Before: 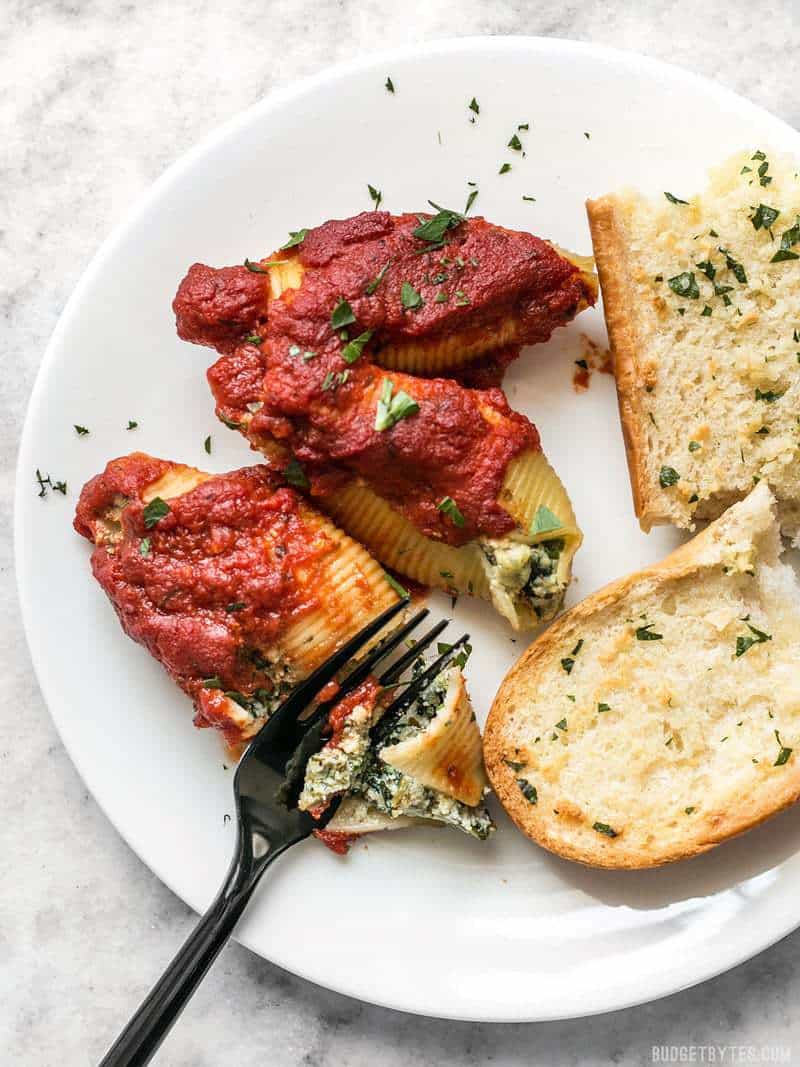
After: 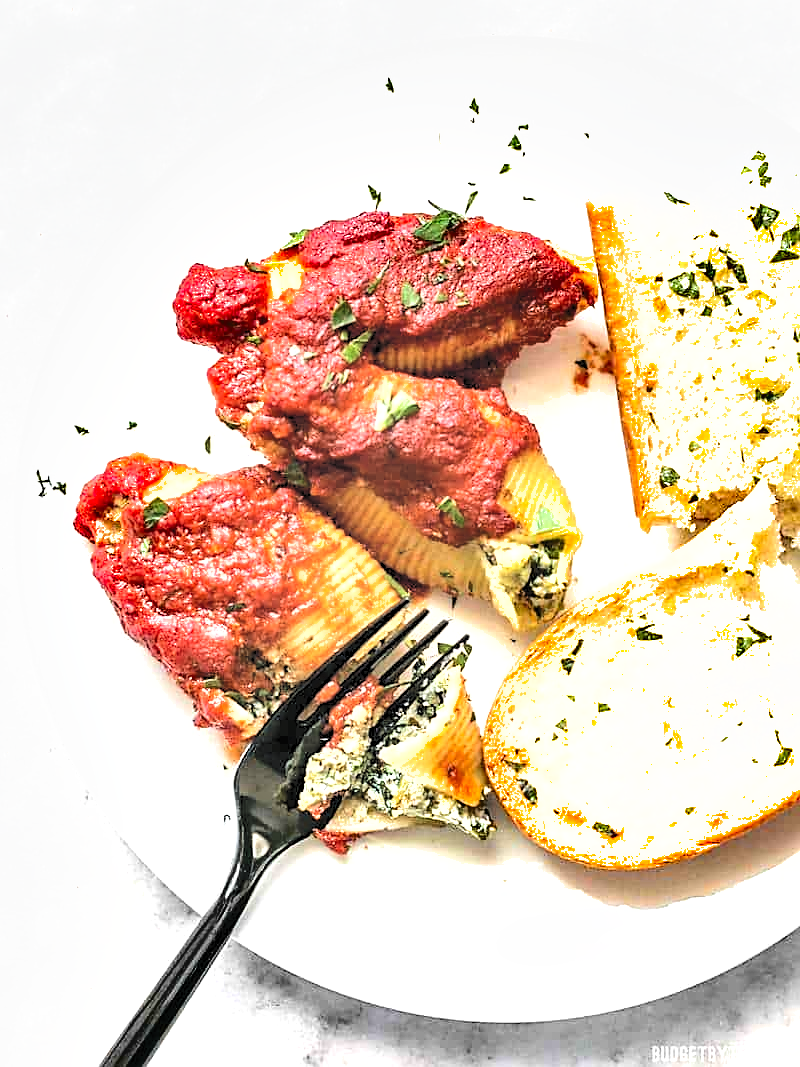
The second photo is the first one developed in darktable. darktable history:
shadows and highlights: highlights color adjustment 89.47%, soften with gaussian
levels: levels [0.182, 0.542, 0.902]
sharpen: on, module defaults
contrast brightness saturation: brightness 0.999
